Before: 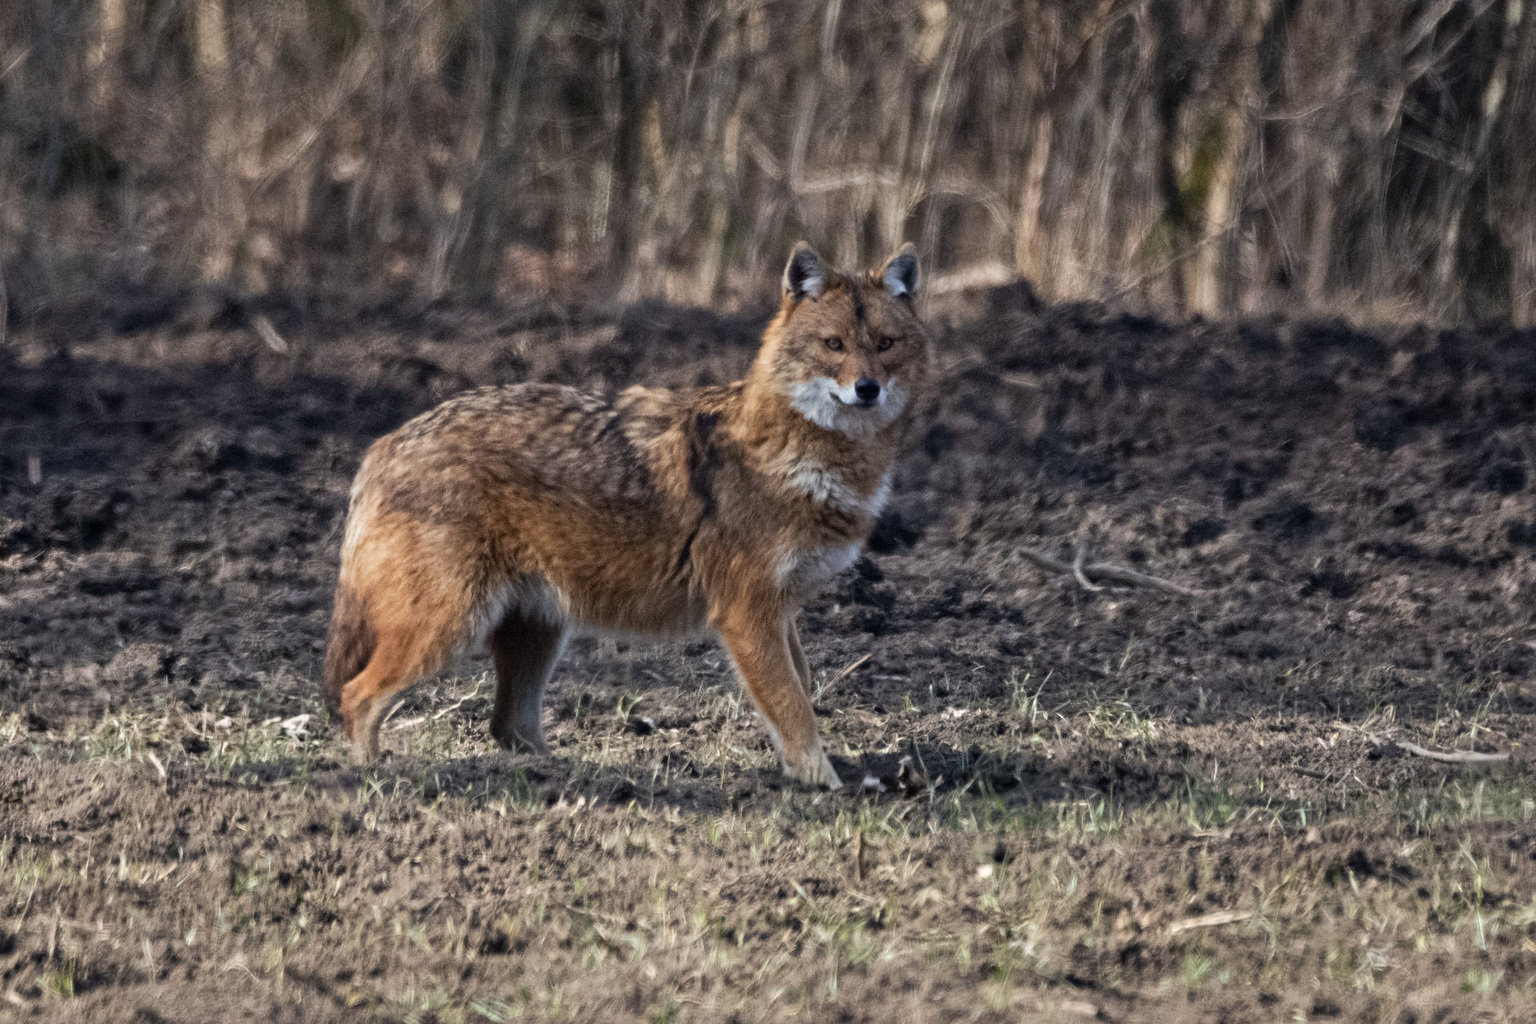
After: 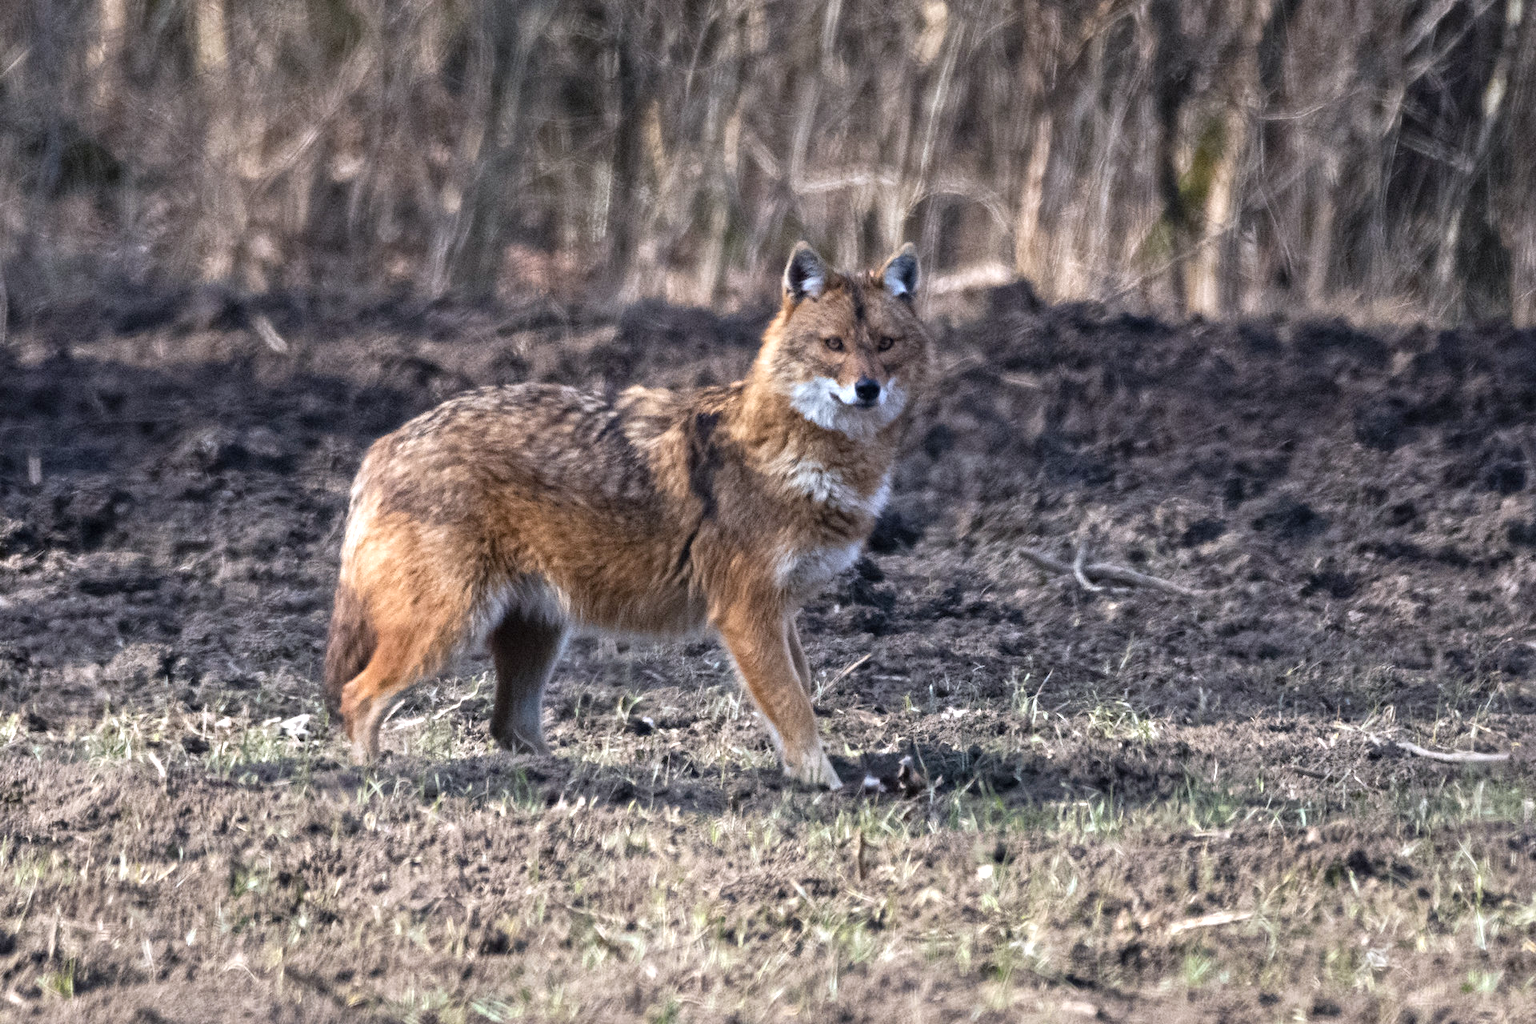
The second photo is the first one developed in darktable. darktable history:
white balance: red 0.984, blue 1.059
exposure: black level correction 0, exposure 0.7 EV, compensate exposure bias true, compensate highlight preservation false
